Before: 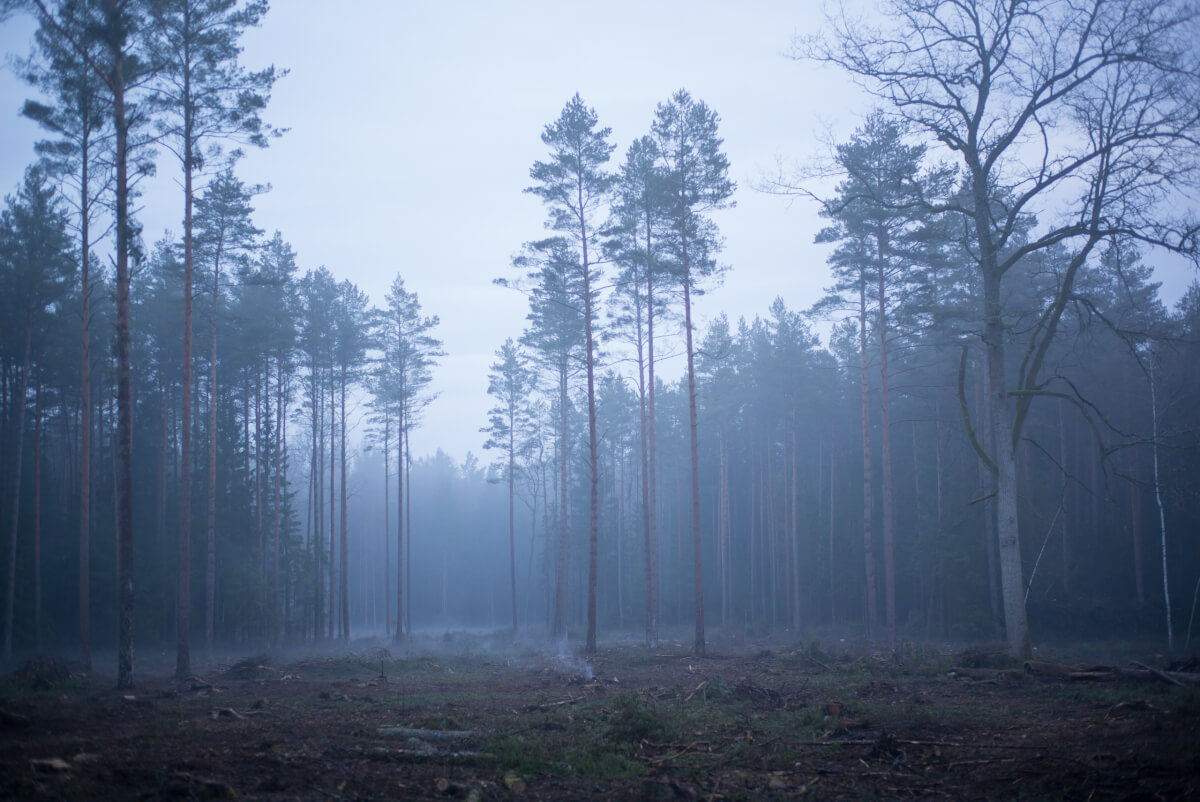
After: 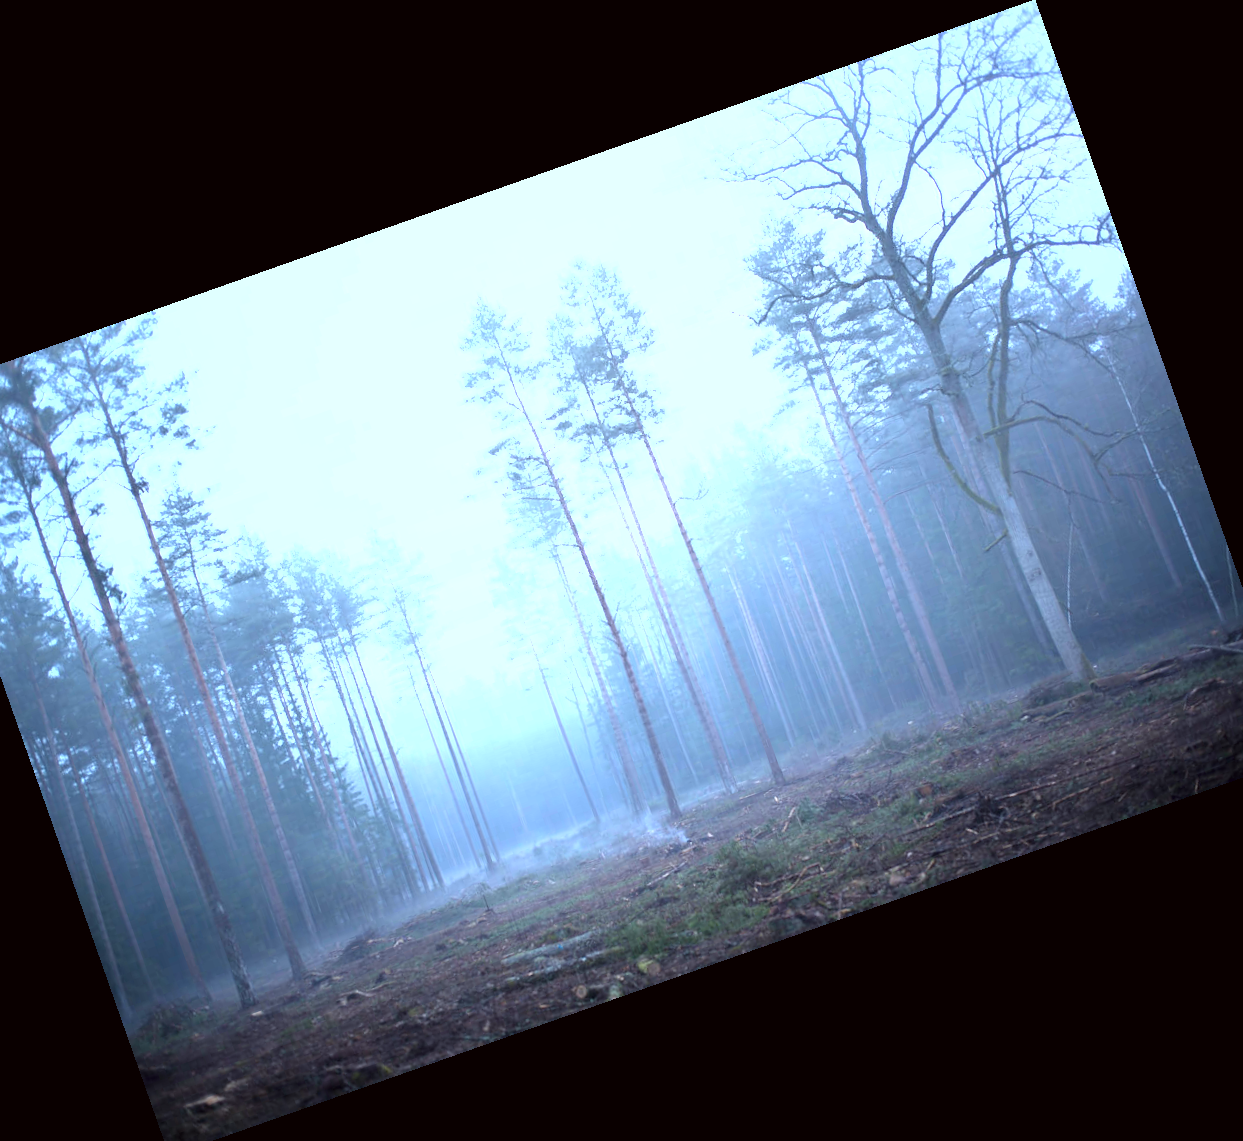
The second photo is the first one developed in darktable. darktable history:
crop and rotate: angle 19.42°, left 6.927%, right 4.138%, bottom 1.165%
exposure: black level correction 0, exposure 1.375 EV, compensate highlight preservation false
color correction: highlights a* -2.98, highlights b* -1.9, shadows a* 2.36, shadows b* 2.94
tone equalizer: -8 EV -0.412 EV, -7 EV -0.398 EV, -6 EV -0.327 EV, -5 EV -0.243 EV, -3 EV 0.23 EV, -2 EV 0.355 EV, -1 EV 0.366 EV, +0 EV 0.386 EV
shadows and highlights: shadows 13.48, white point adjustment 1.34, highlights color adjustment 0.207%, soften with gaussian
